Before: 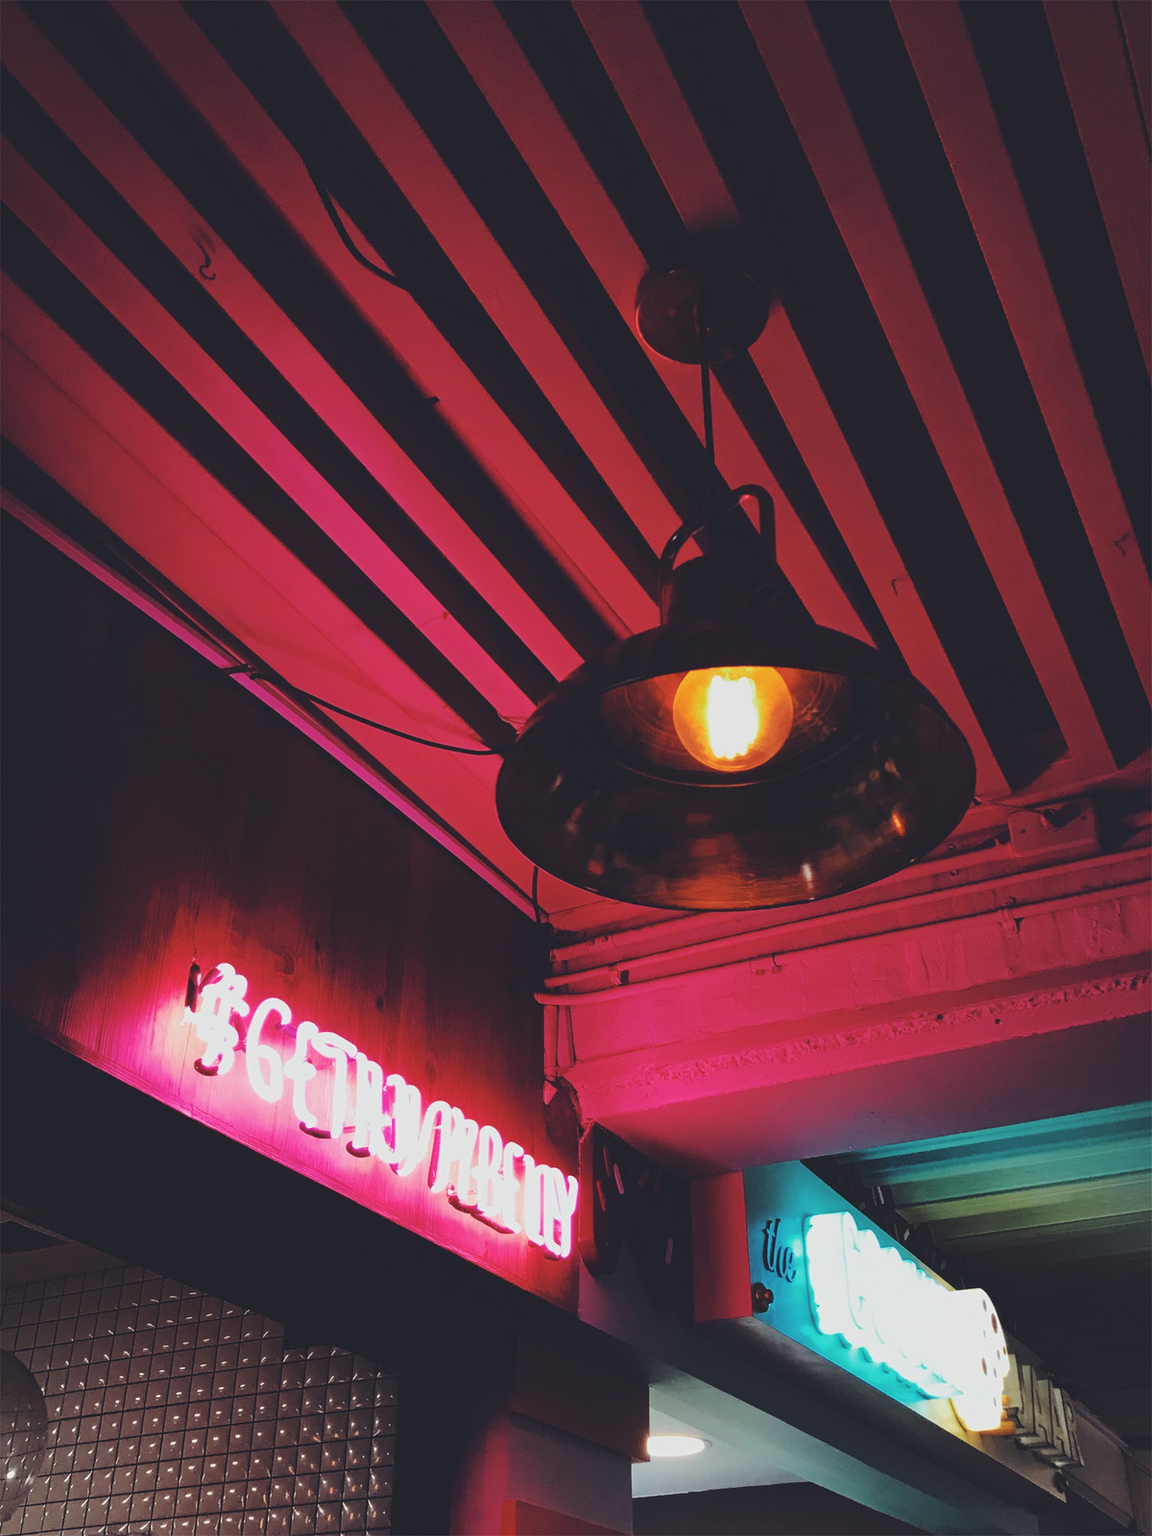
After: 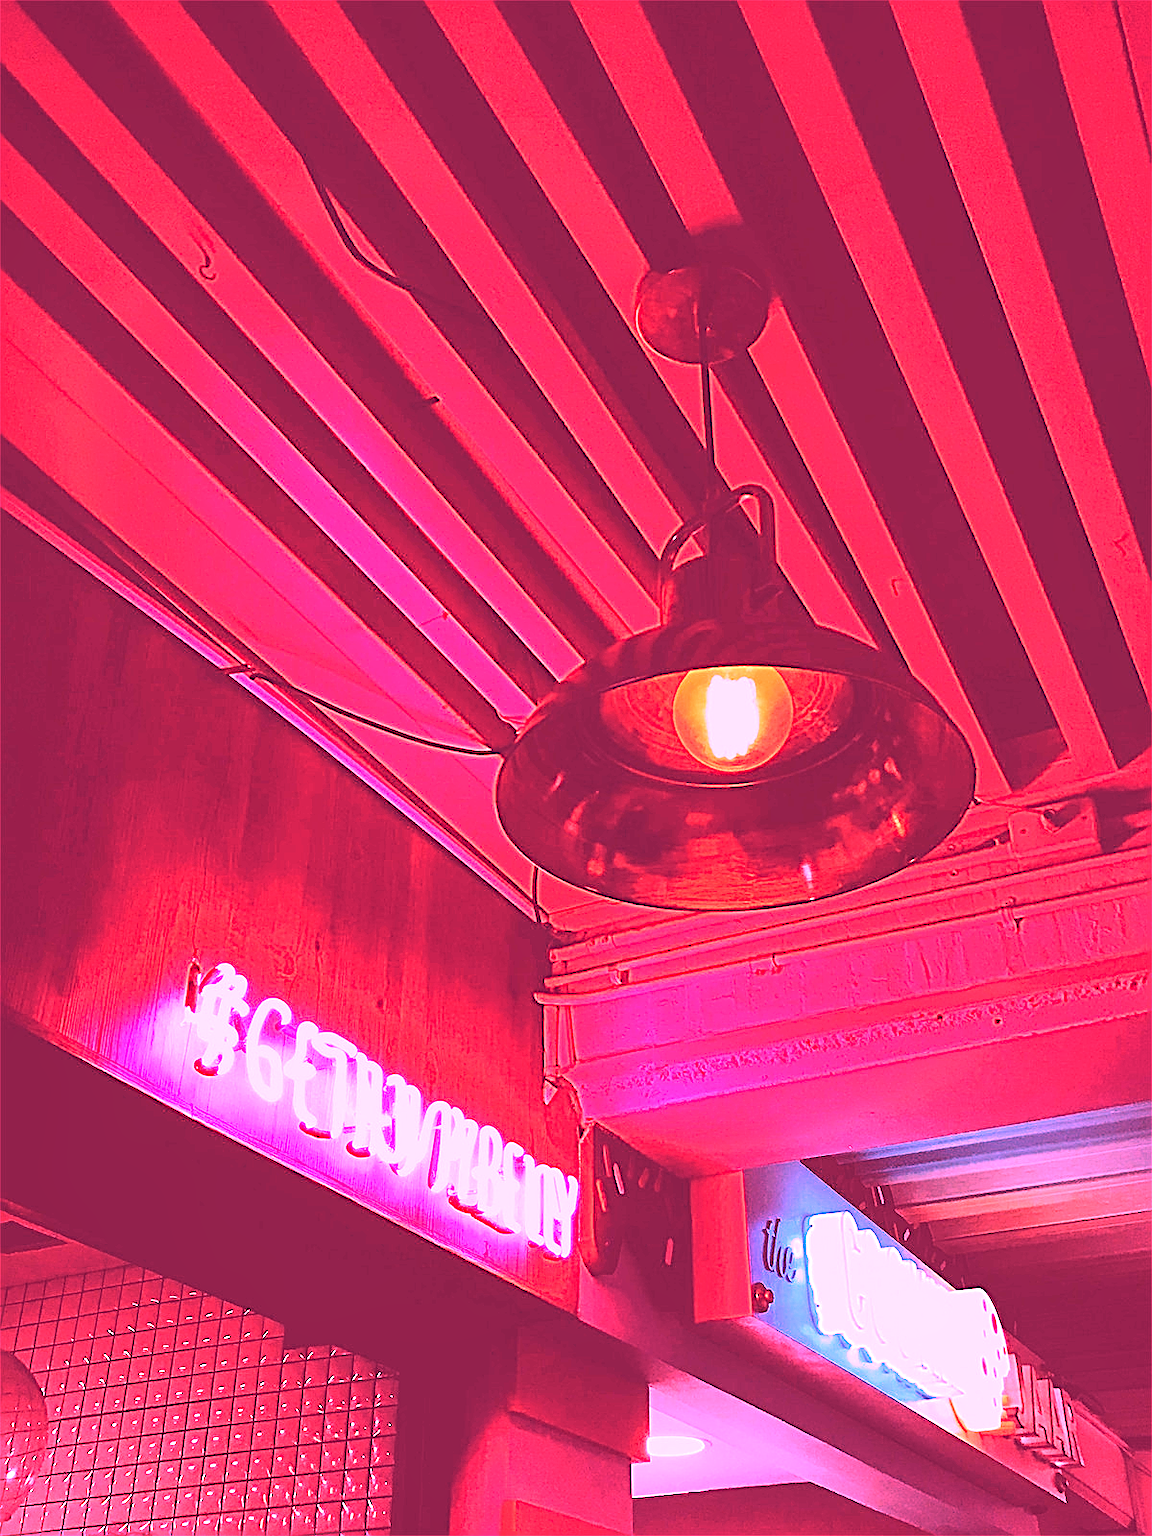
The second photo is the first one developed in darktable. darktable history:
white balance: red 4.26, blue 1.802
local contrast: highlights 100%, shadows 100%, detail 120%, midtone range 0.2
sharpen: on, module defaults
